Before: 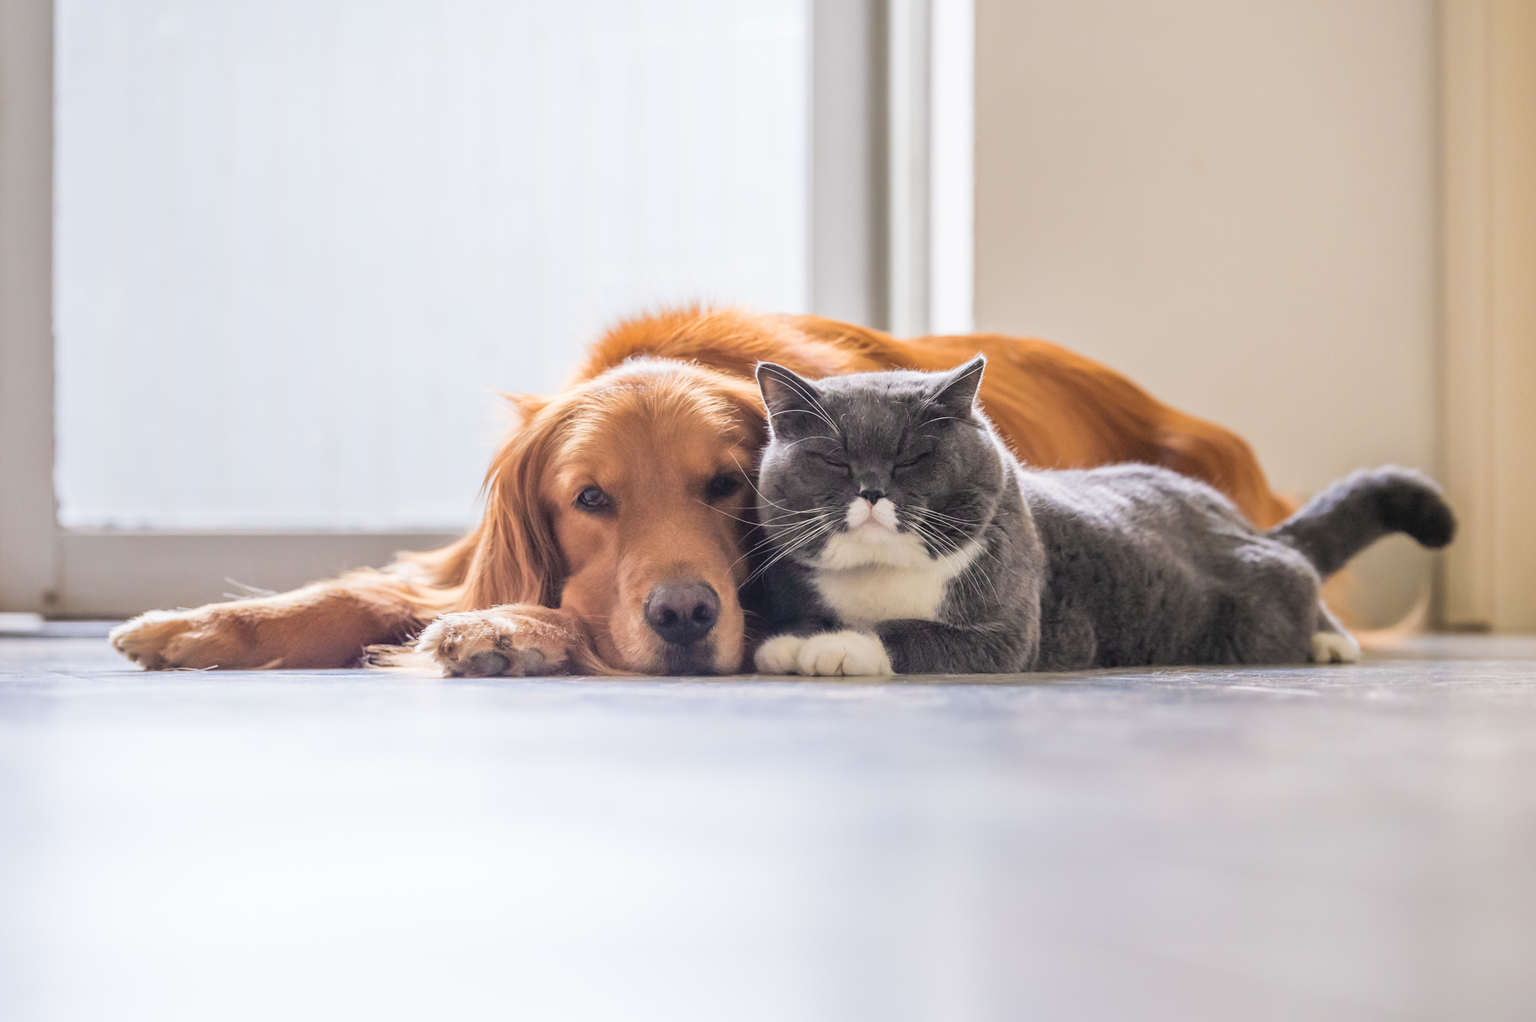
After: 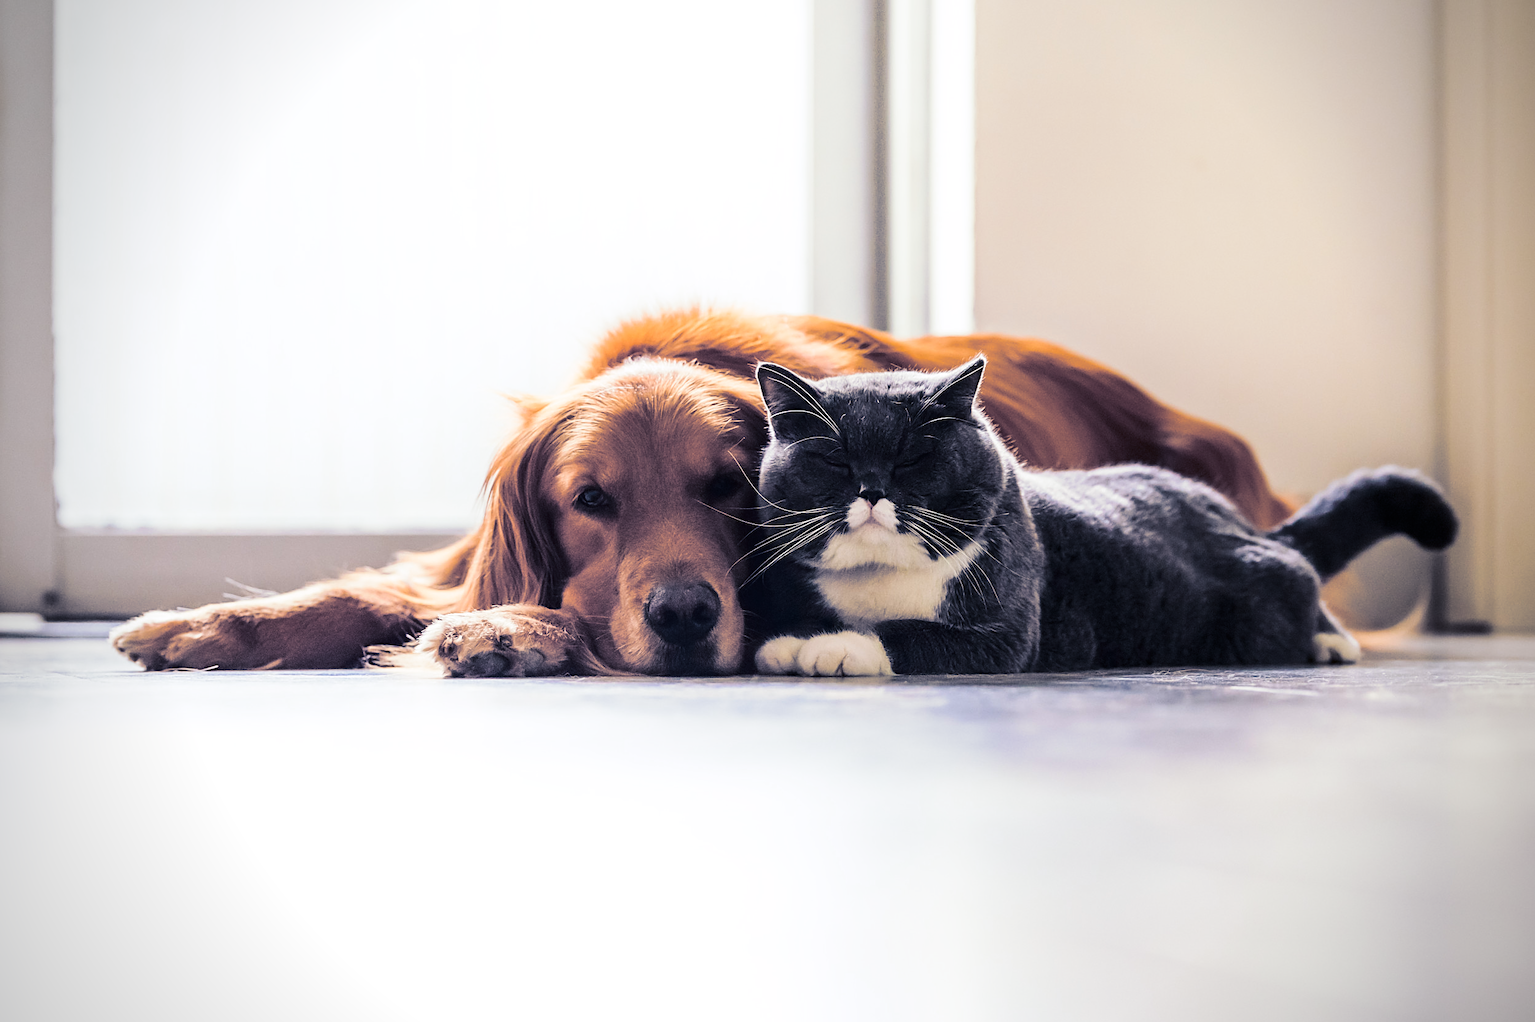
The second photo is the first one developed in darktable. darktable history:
white balance: red 1.004, blue 1.024
sharpen: on, module defaults
shadows and highlights: shadows -24.28, highlights 49.77, soften with gaussian
vignetting: on, module defaults
split-toning: shadows › hue 230.4°
contrast brightness saturation: contrast 0.24, brightness -0.24, saturation 0.14
